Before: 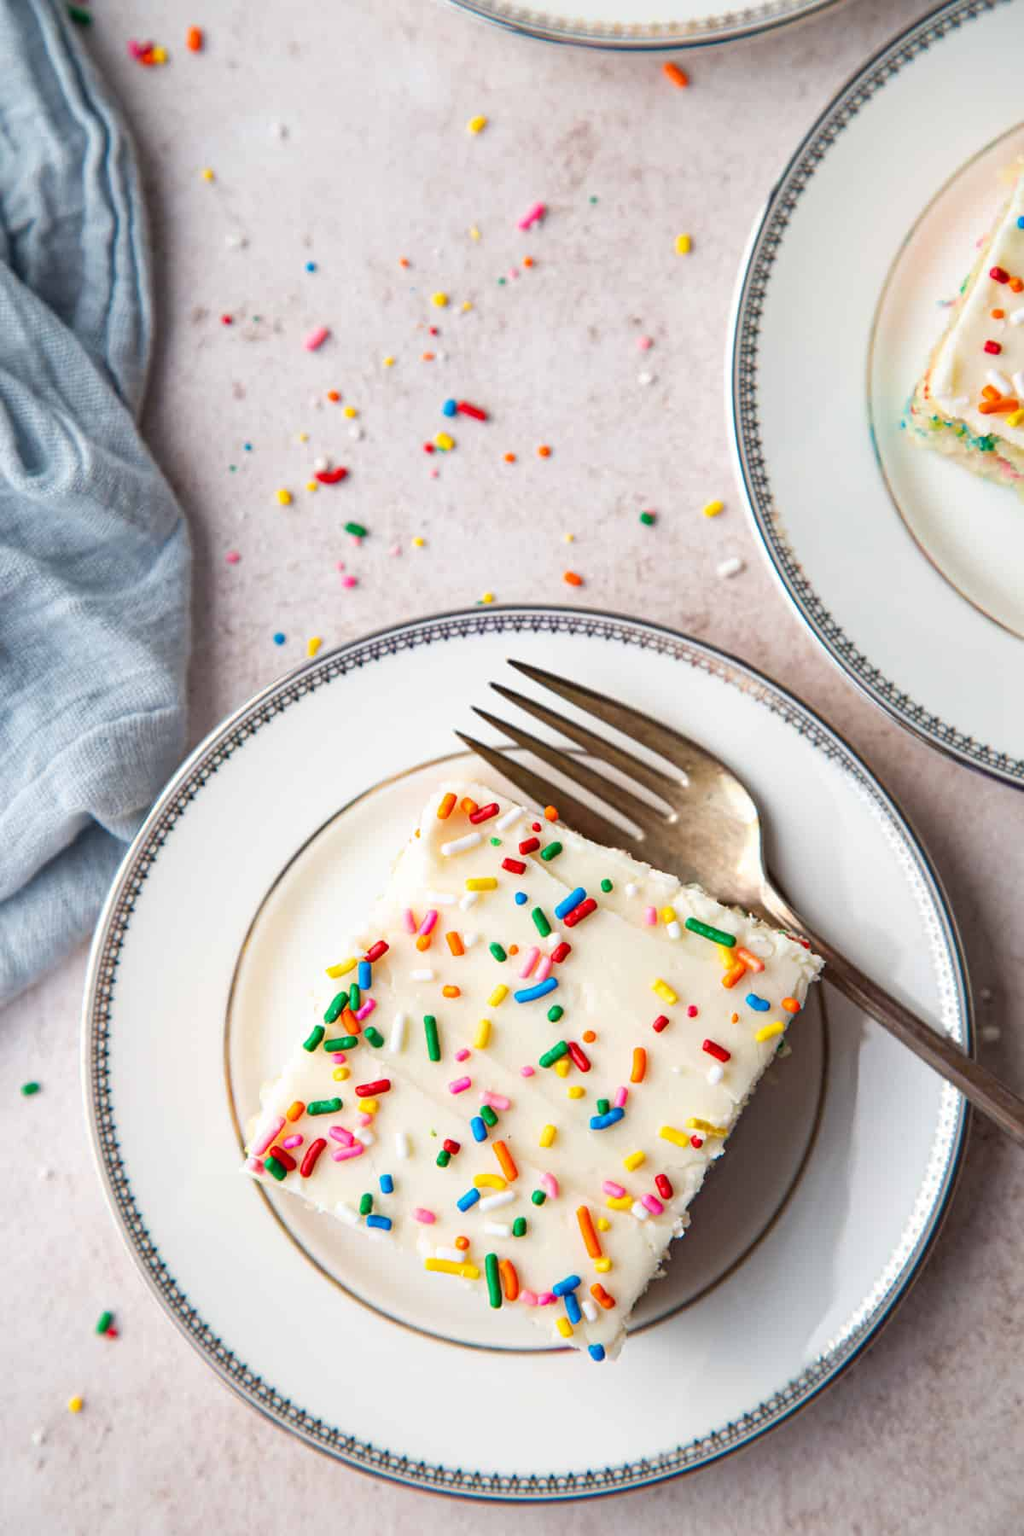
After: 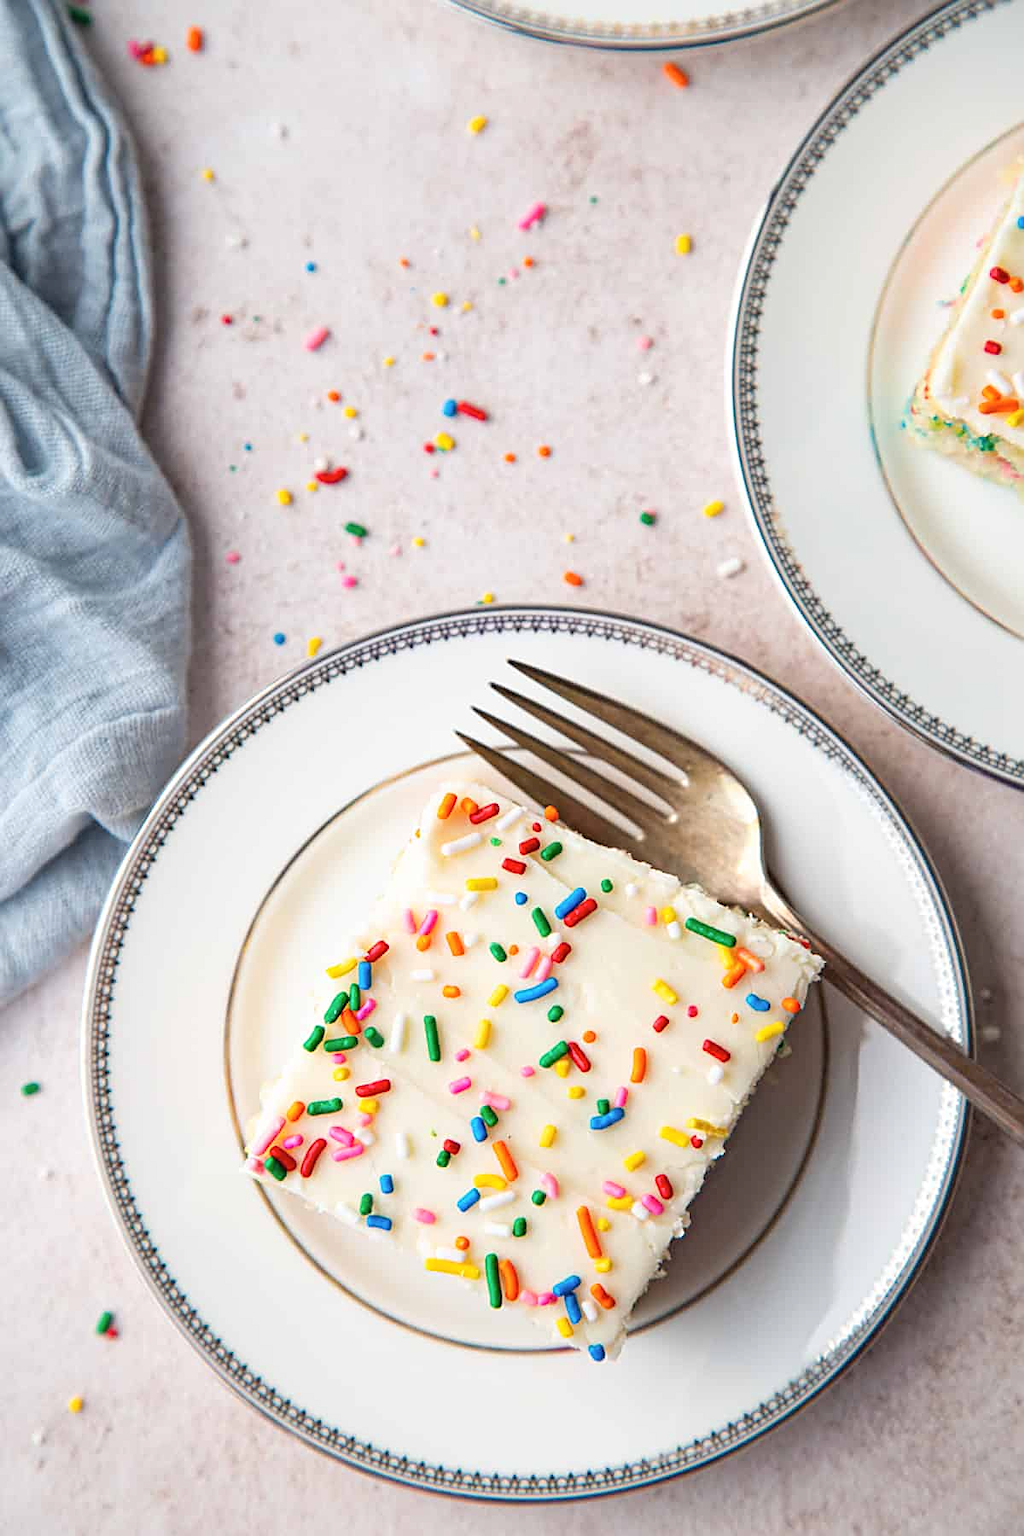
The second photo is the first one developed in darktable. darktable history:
contrast brightness saturation: contrast 0.054, brightness 0.065, saturation 0.012
sharpen: on, module defaults
